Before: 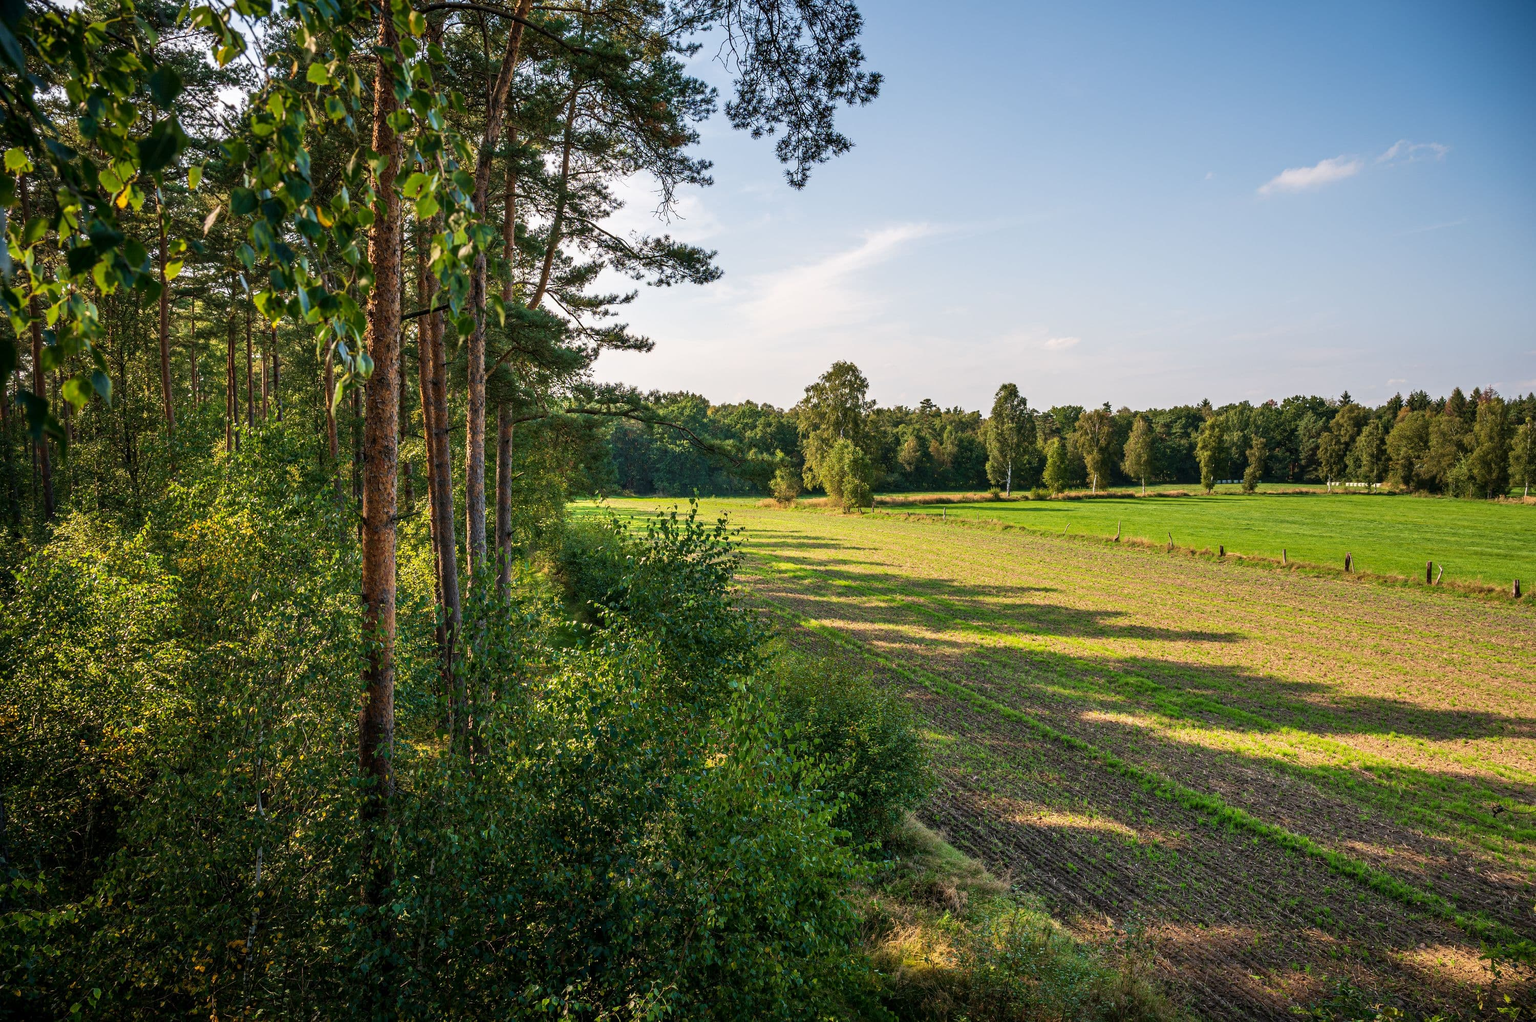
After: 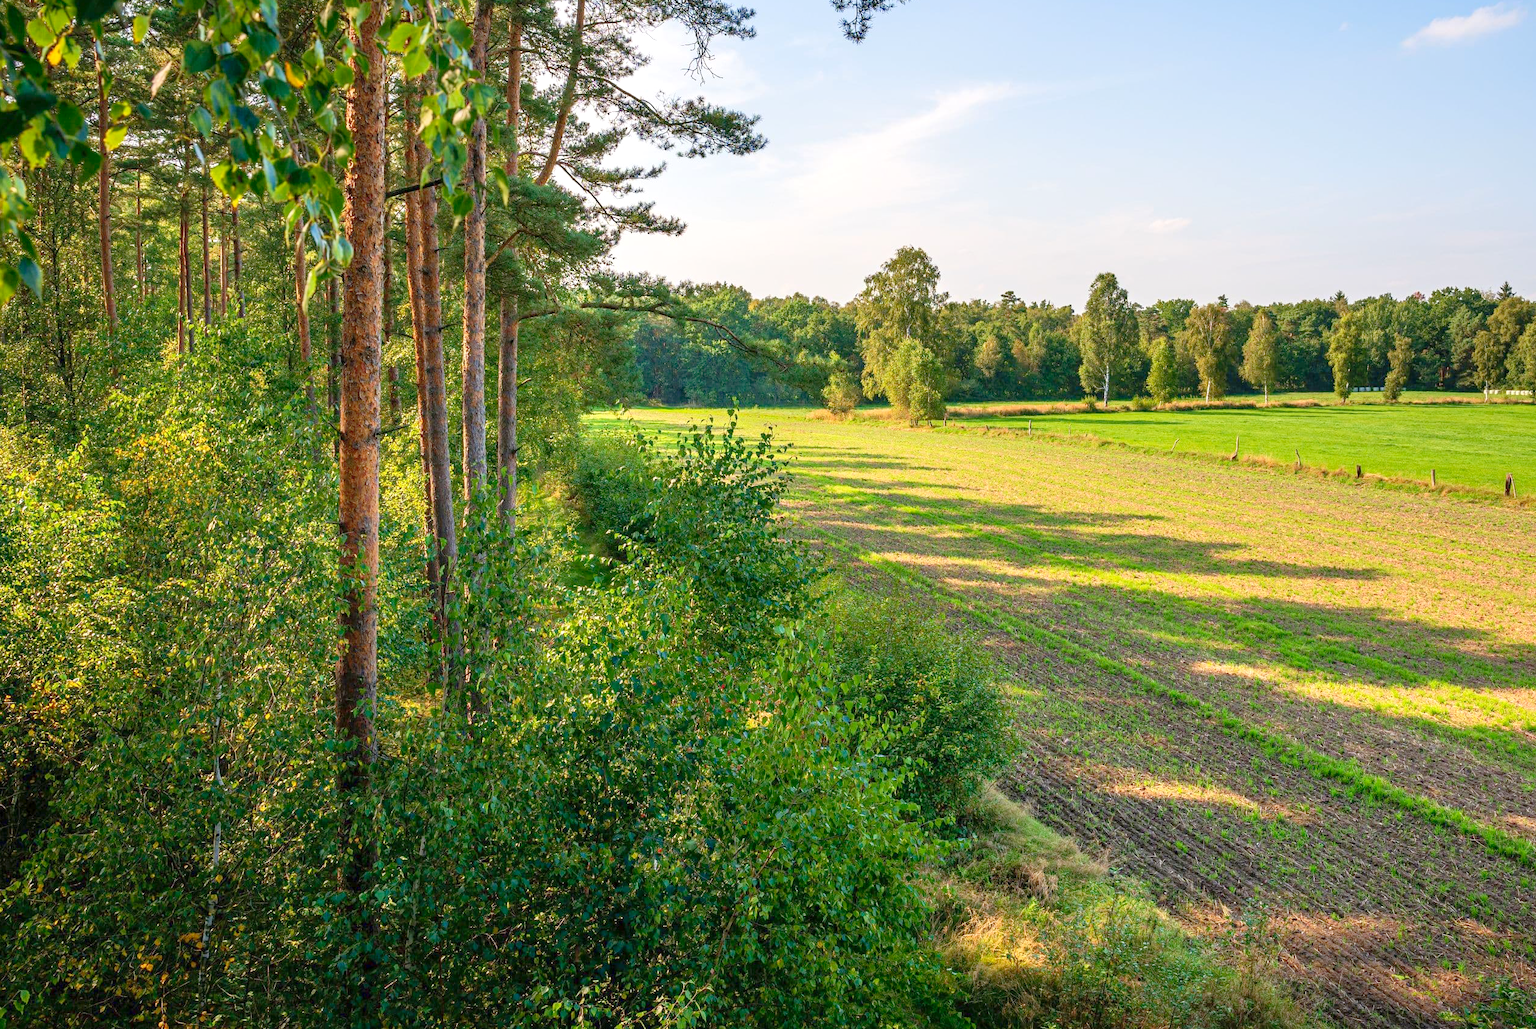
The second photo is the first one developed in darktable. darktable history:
crop and rotate: left 4.989%, top 15.054%, right 10.708%
levels: levels [0, 0.397, 0.955]
